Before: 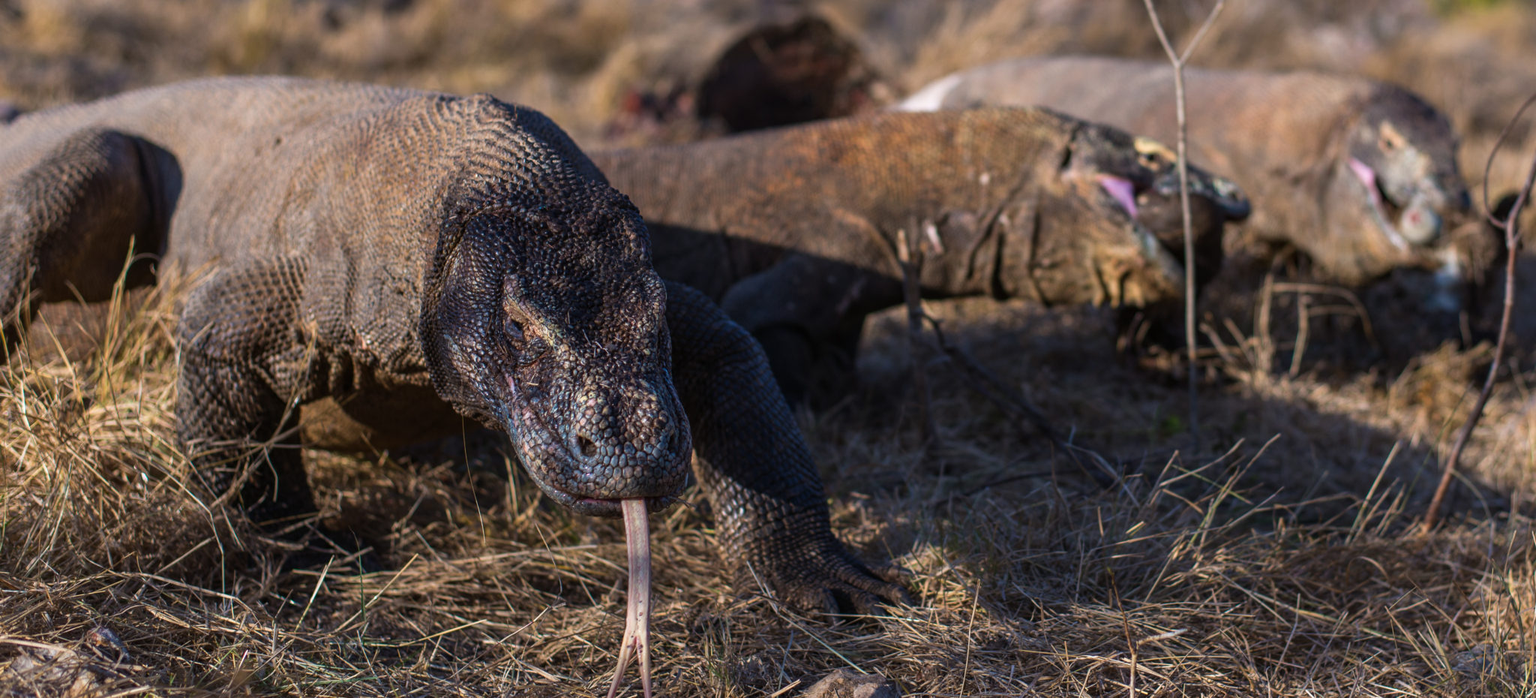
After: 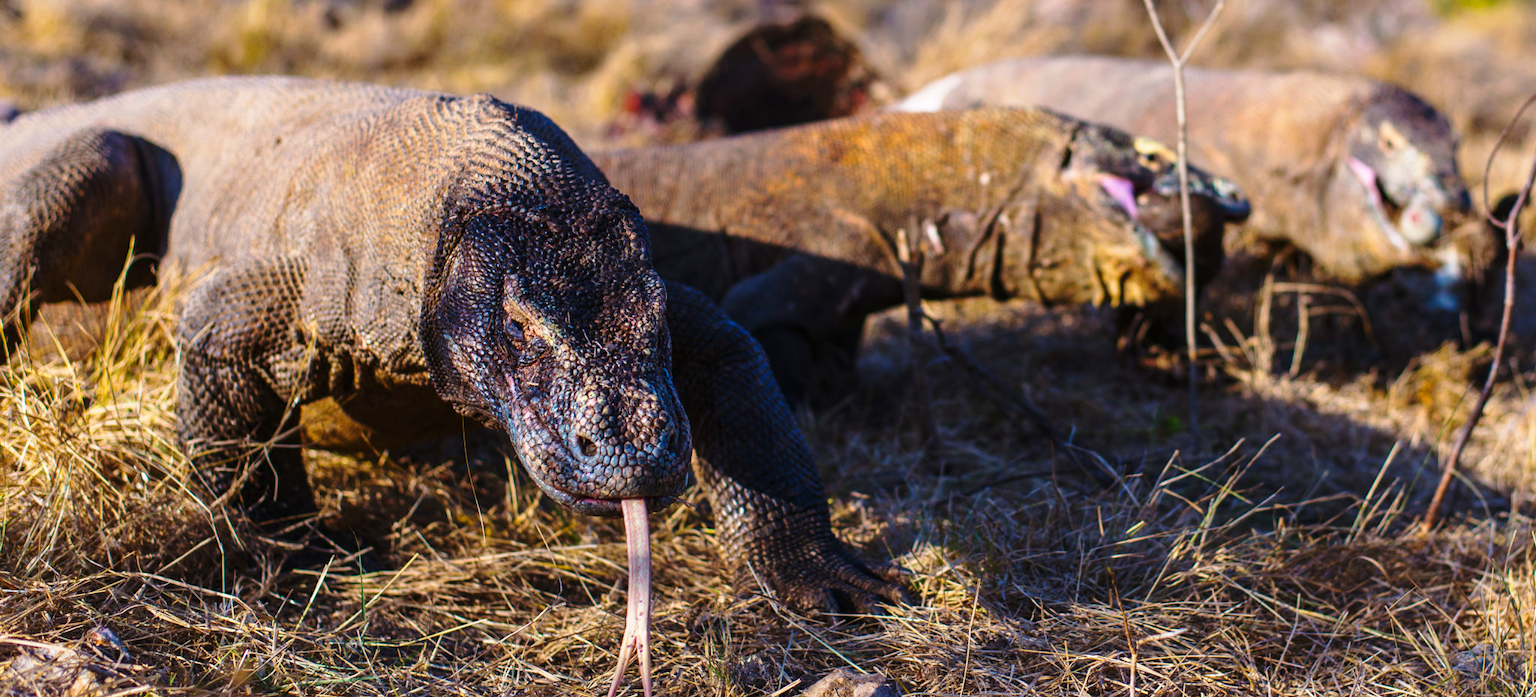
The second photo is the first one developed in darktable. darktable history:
base curve: curves: ch0 [(0, 0) (0.028, 0.03) (0.121, 0.232) (0.46, 0.748) (0.859, 0.968) (1, 1)], preserve colors none
color balance rgb: perceptual saturation grading › global saturation 20%, global vibrance 20%
